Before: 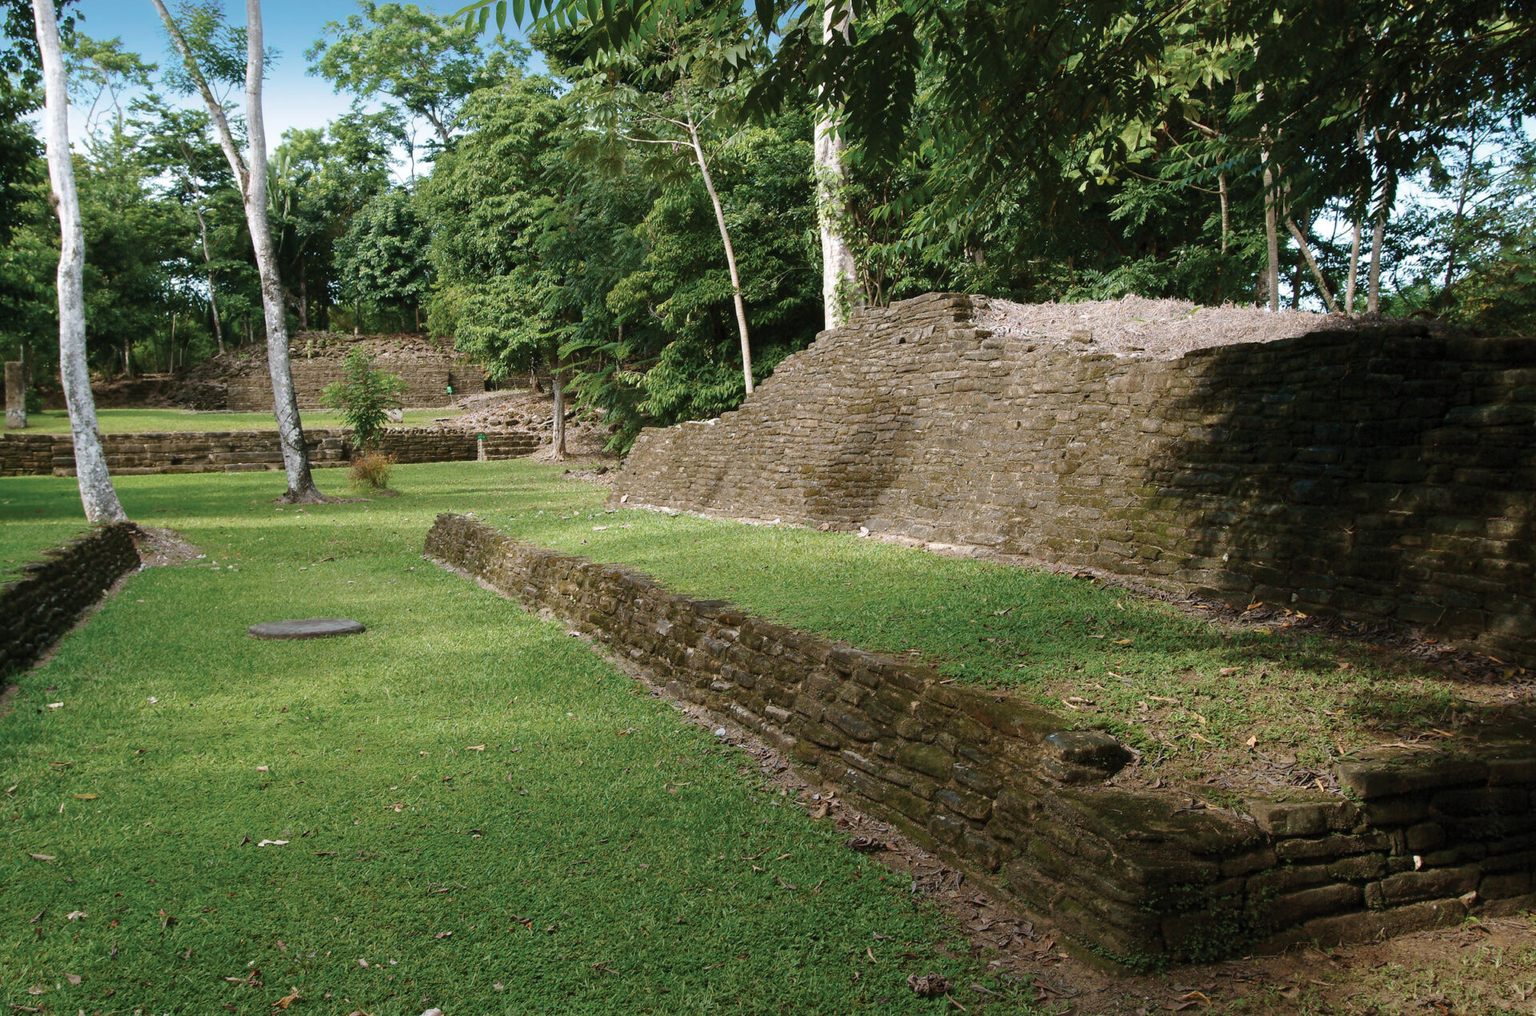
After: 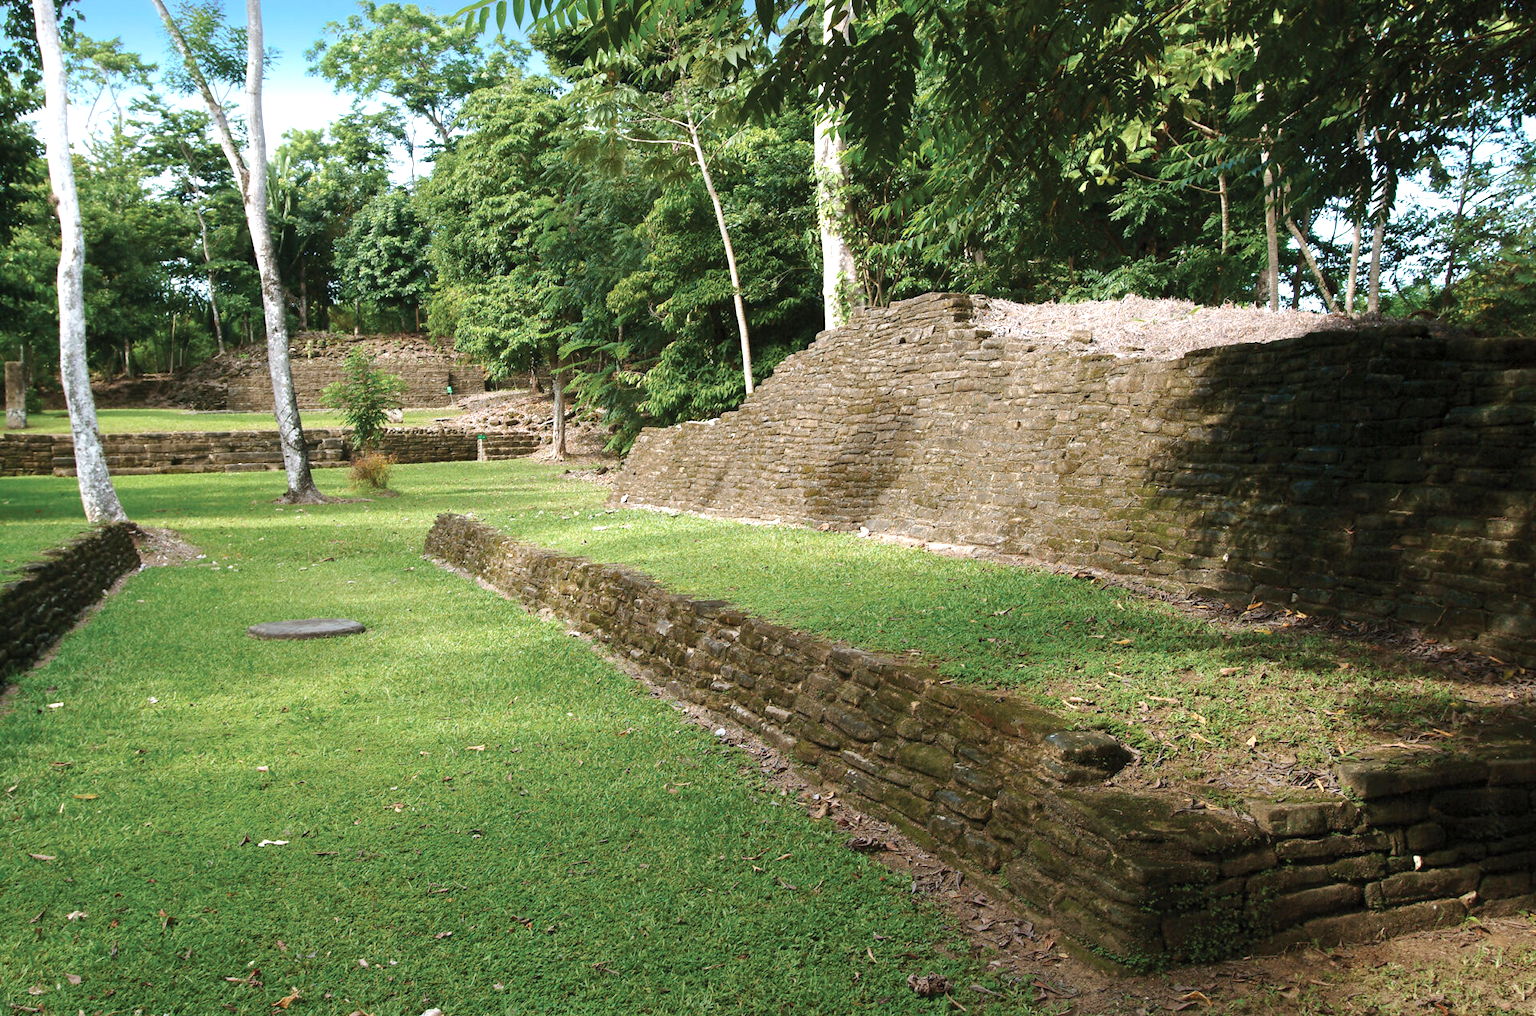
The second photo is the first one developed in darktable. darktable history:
exposure: exposure 0.644 EV, compensate highlight preservation false
